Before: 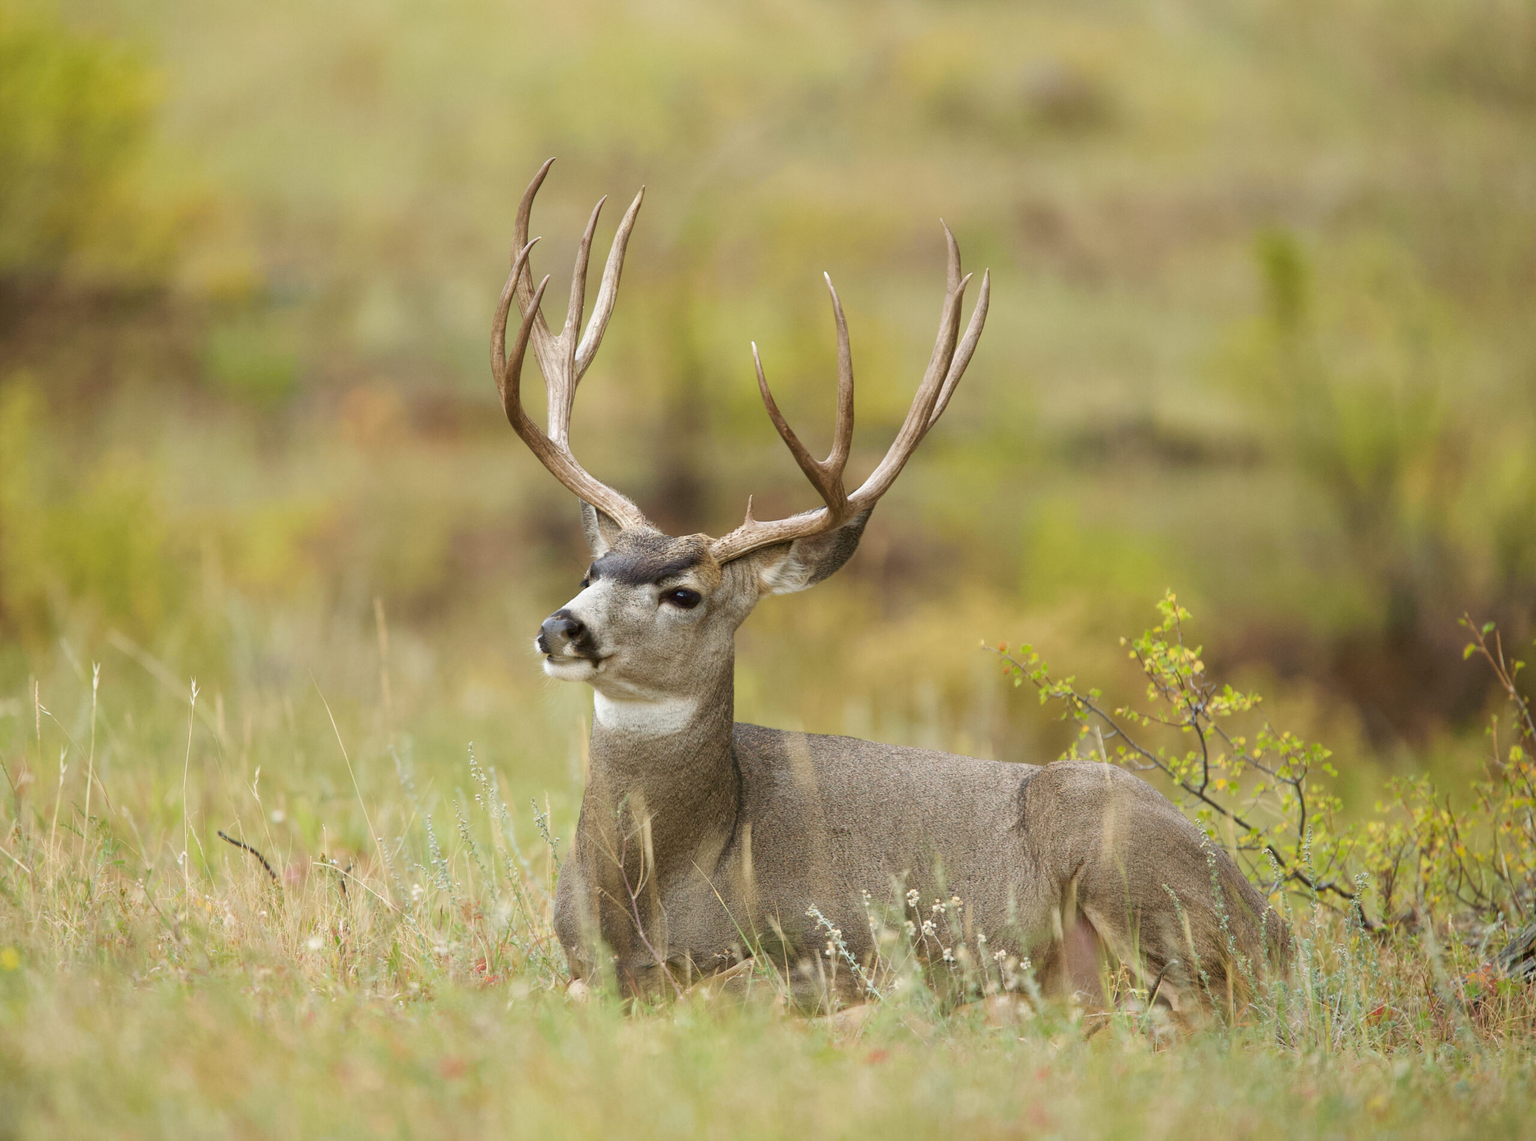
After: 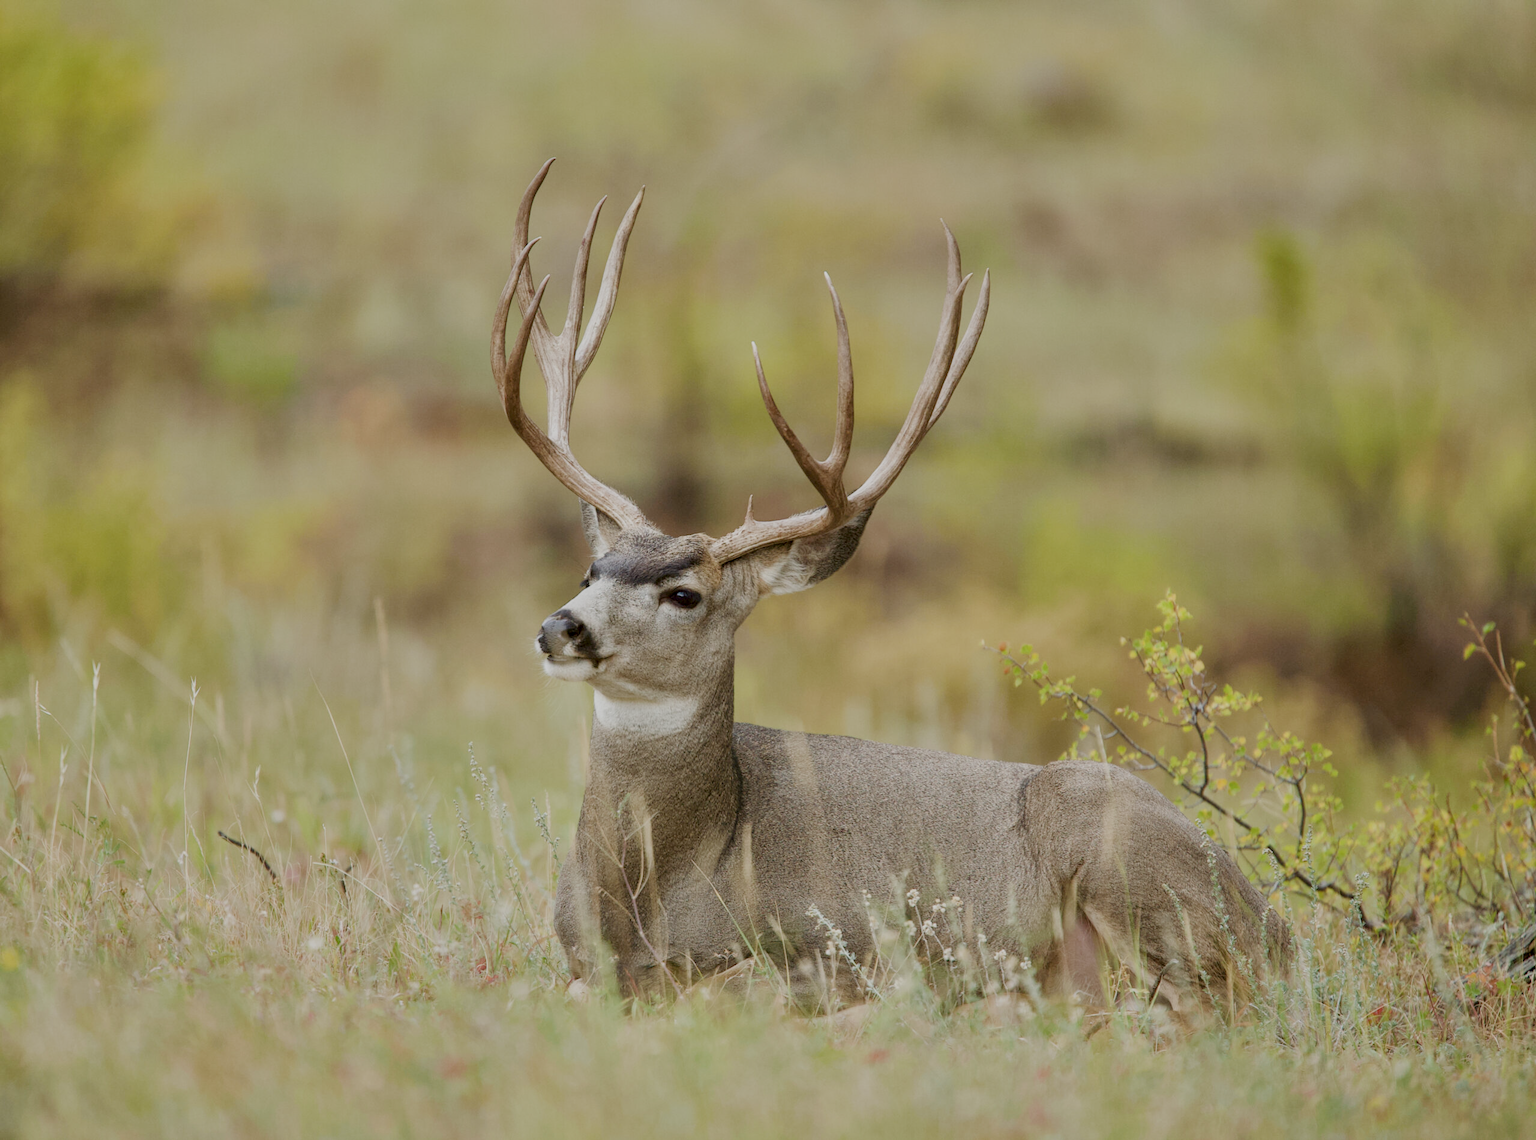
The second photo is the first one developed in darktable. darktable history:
shadows and highlights: shadows 12, white point adjustment 1.2, soften with gaussian
local contrast: on, module defaults
sigmoid: contrast 1.05, skew -0.15
